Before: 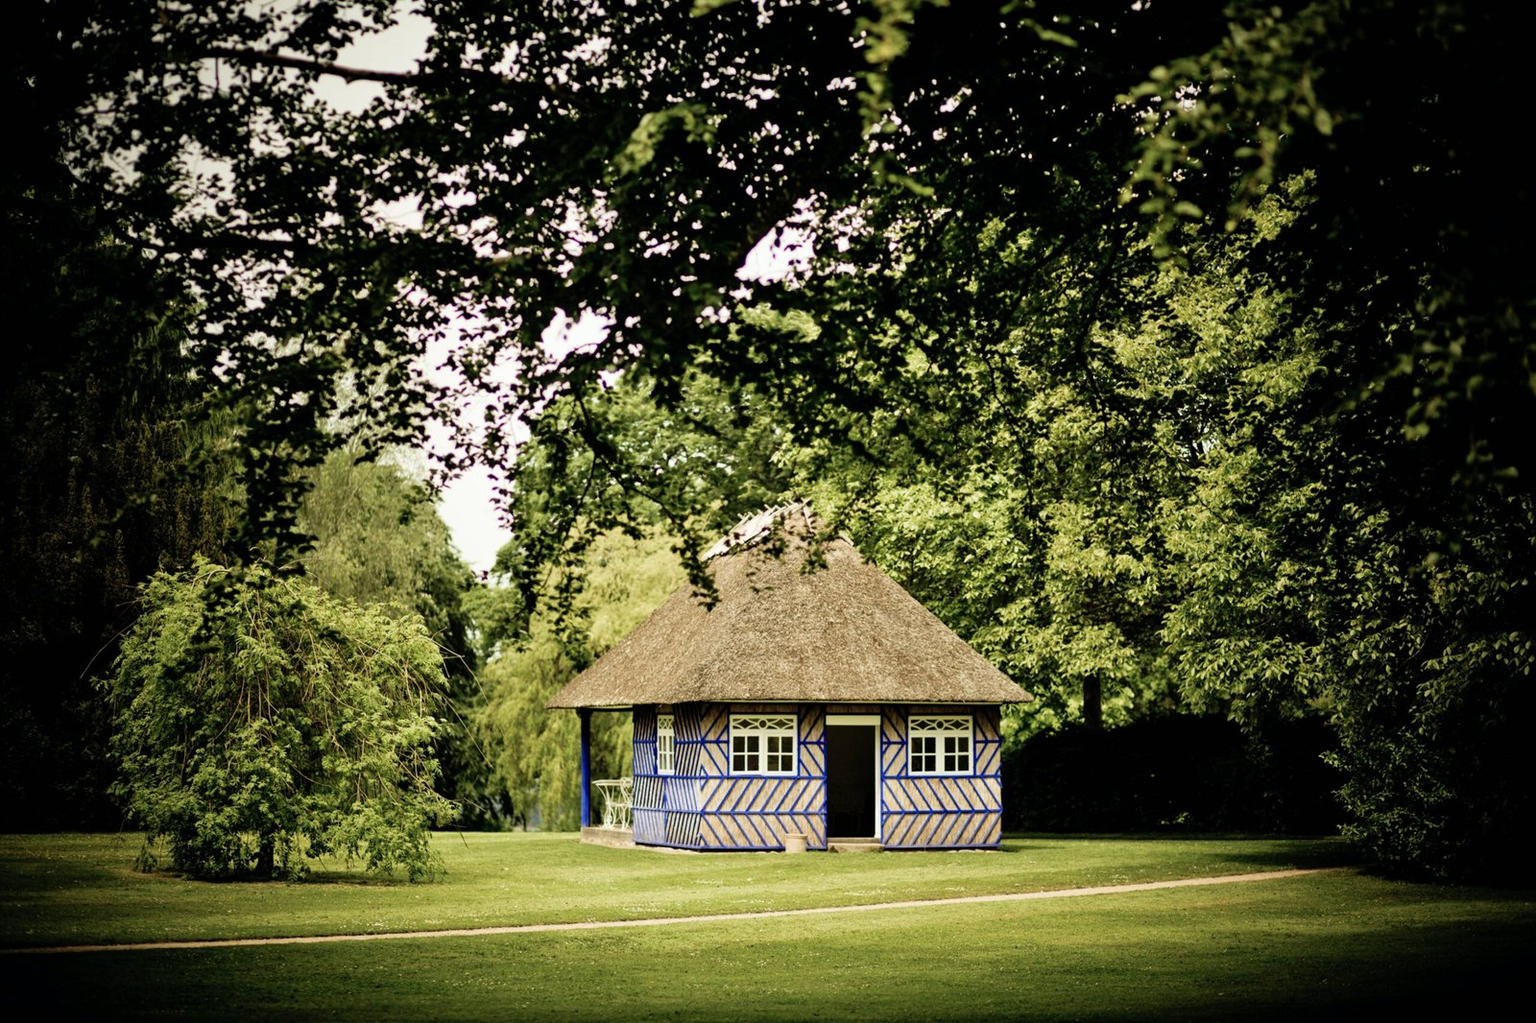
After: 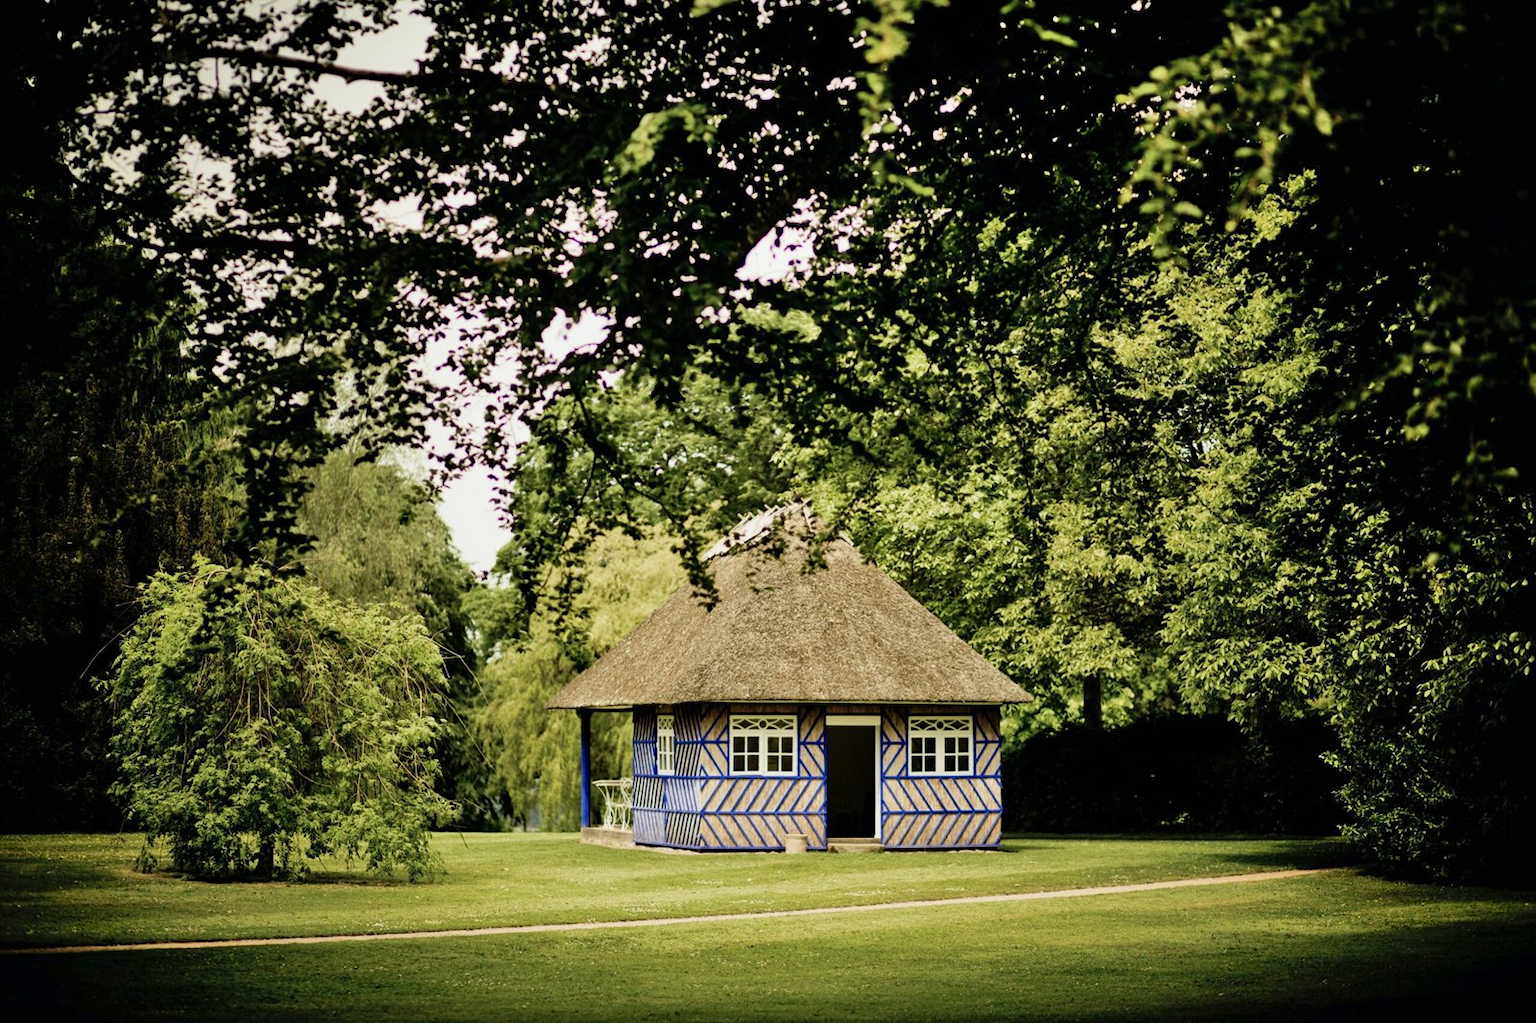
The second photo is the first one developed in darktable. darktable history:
shadows and highlights: white point adjustment -3.64, highlights -63.34, highlights color adjustment 42%, soften with gaussian
